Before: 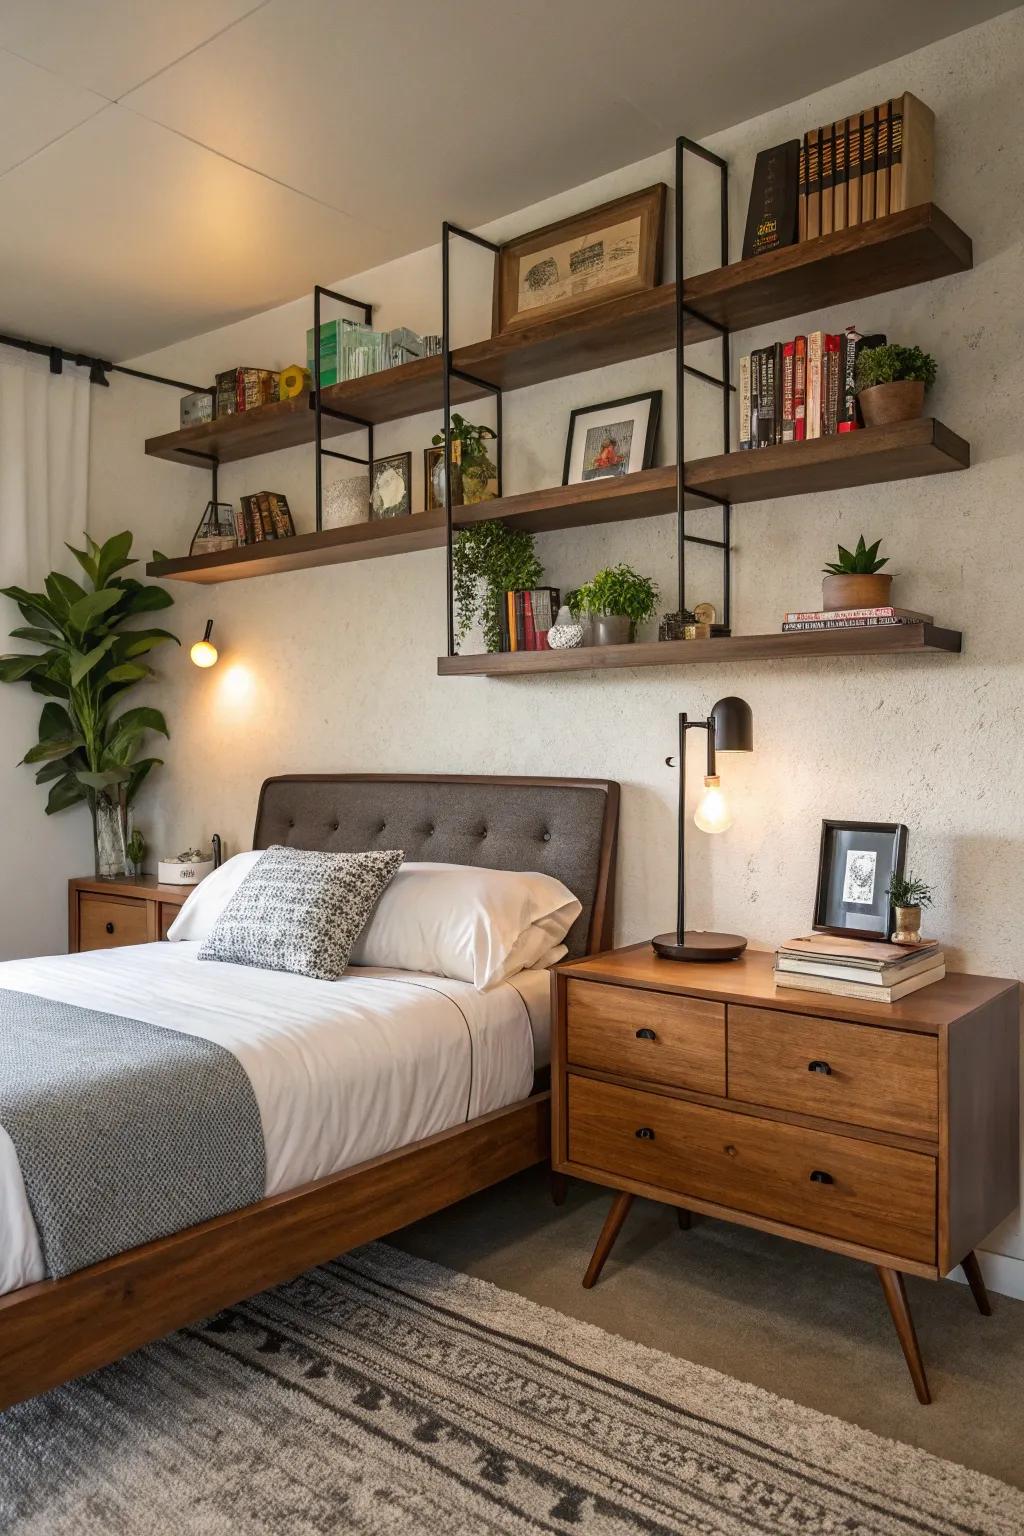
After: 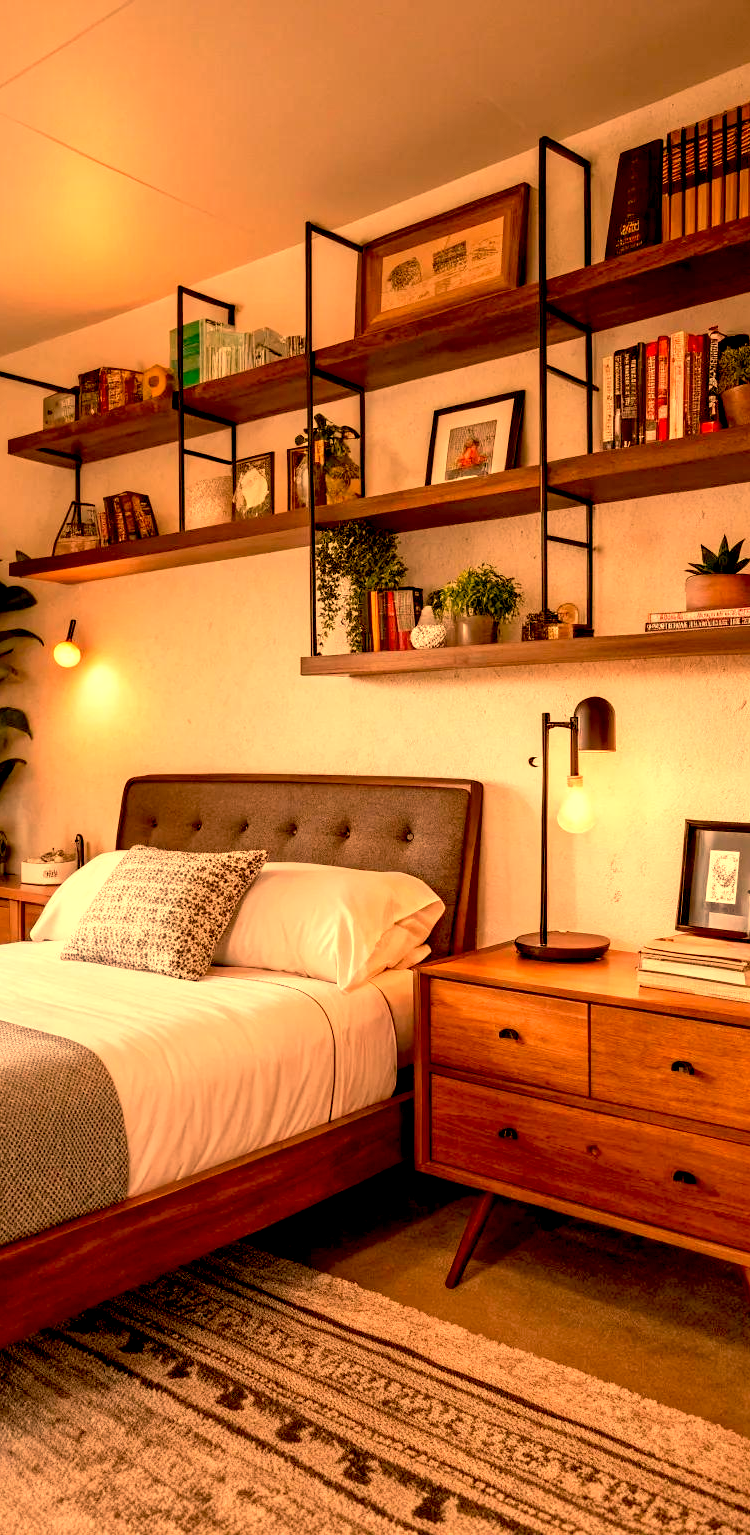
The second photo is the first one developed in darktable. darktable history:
crop: left 13.443%, right 13.31%
exposure: black level correction 0.025, exposure 0.182 EV, compensate highlight preservation false
white balance: red 1.467, blue 0.684
